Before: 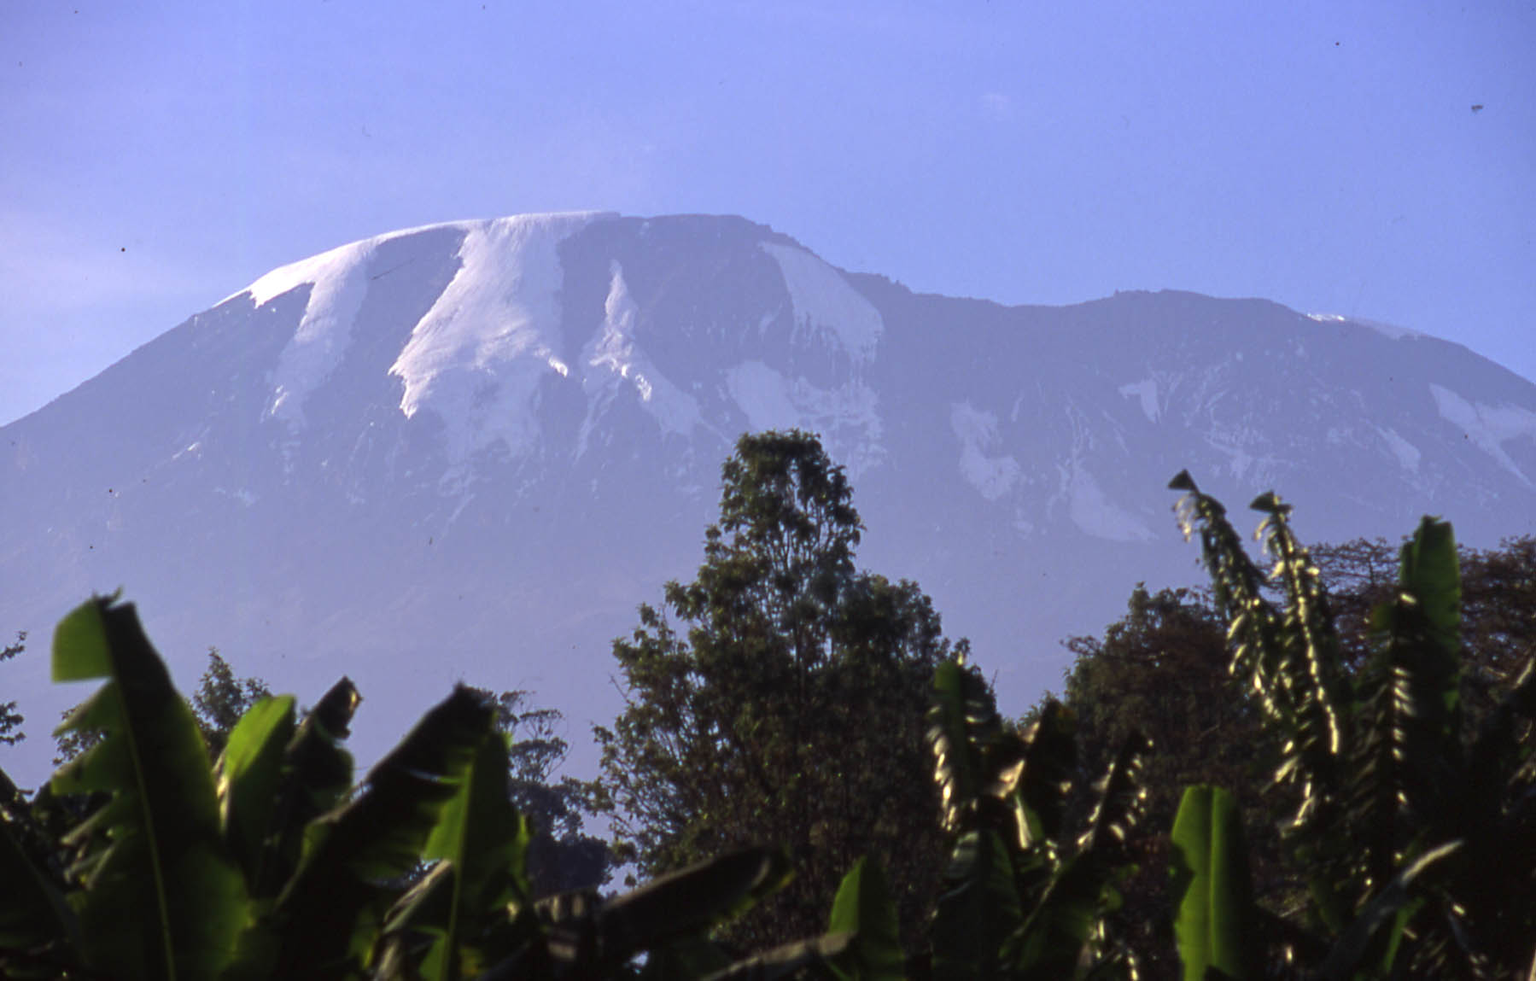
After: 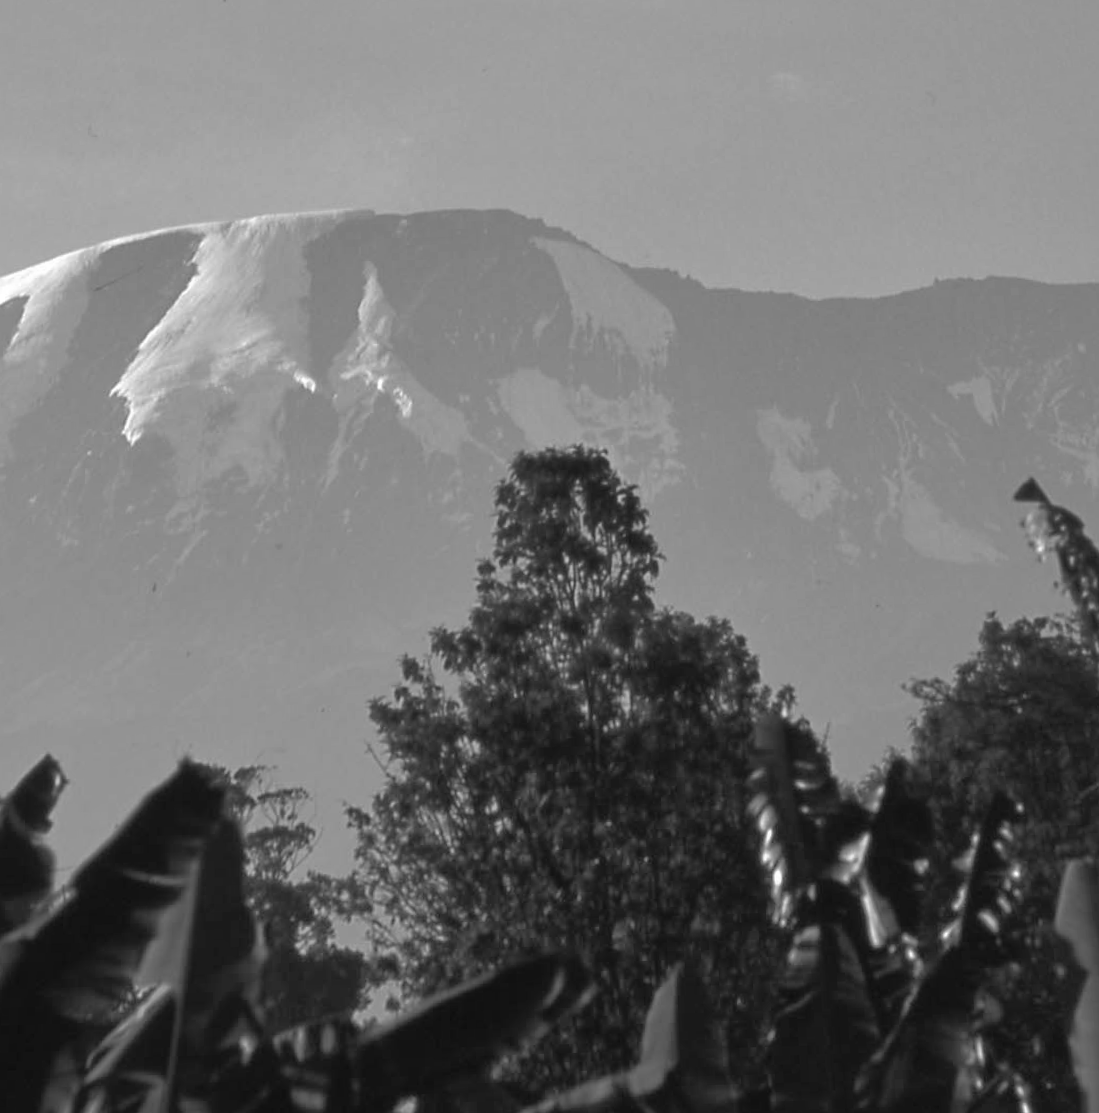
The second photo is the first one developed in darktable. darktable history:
monochrome: on, module defaults
shadows and highlights: on, module defaults
crop and rotate: left 18.442%, right 15.508%
rotate and perspective: rotation -1.68°, lens shift (vertical) -0.146, crop left 0.049, crop right 0.912, crop top 0.032, crop bottom 0.96
